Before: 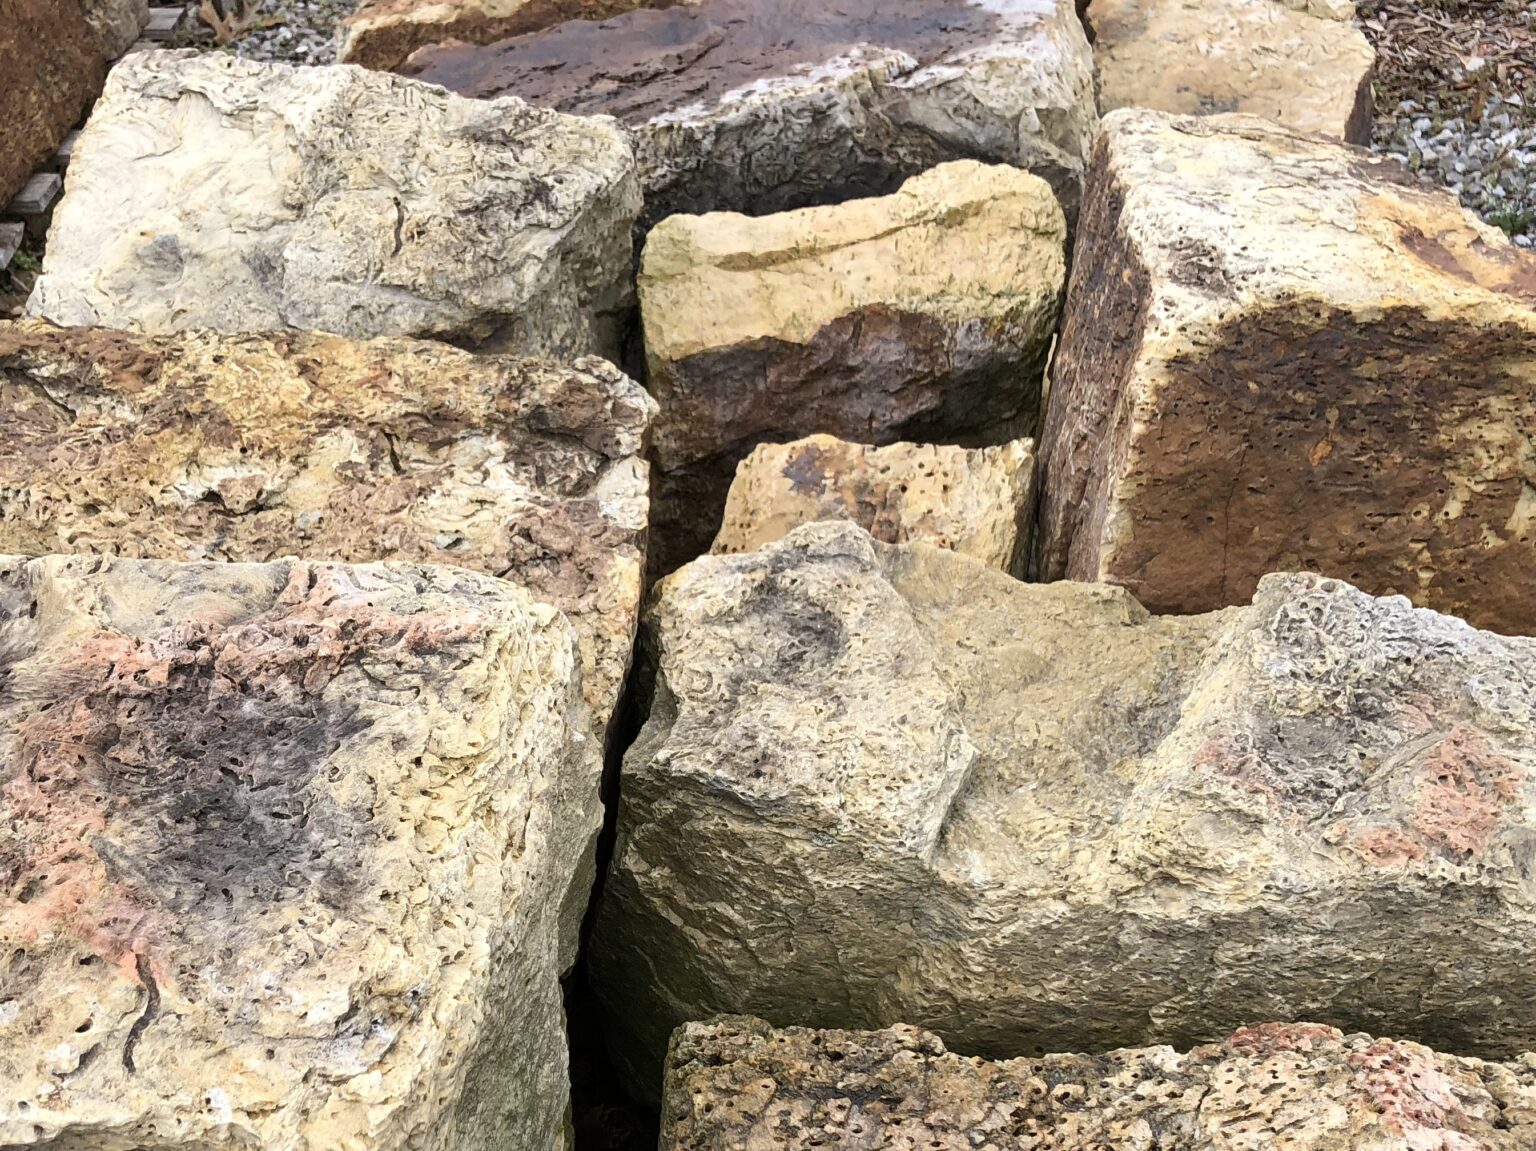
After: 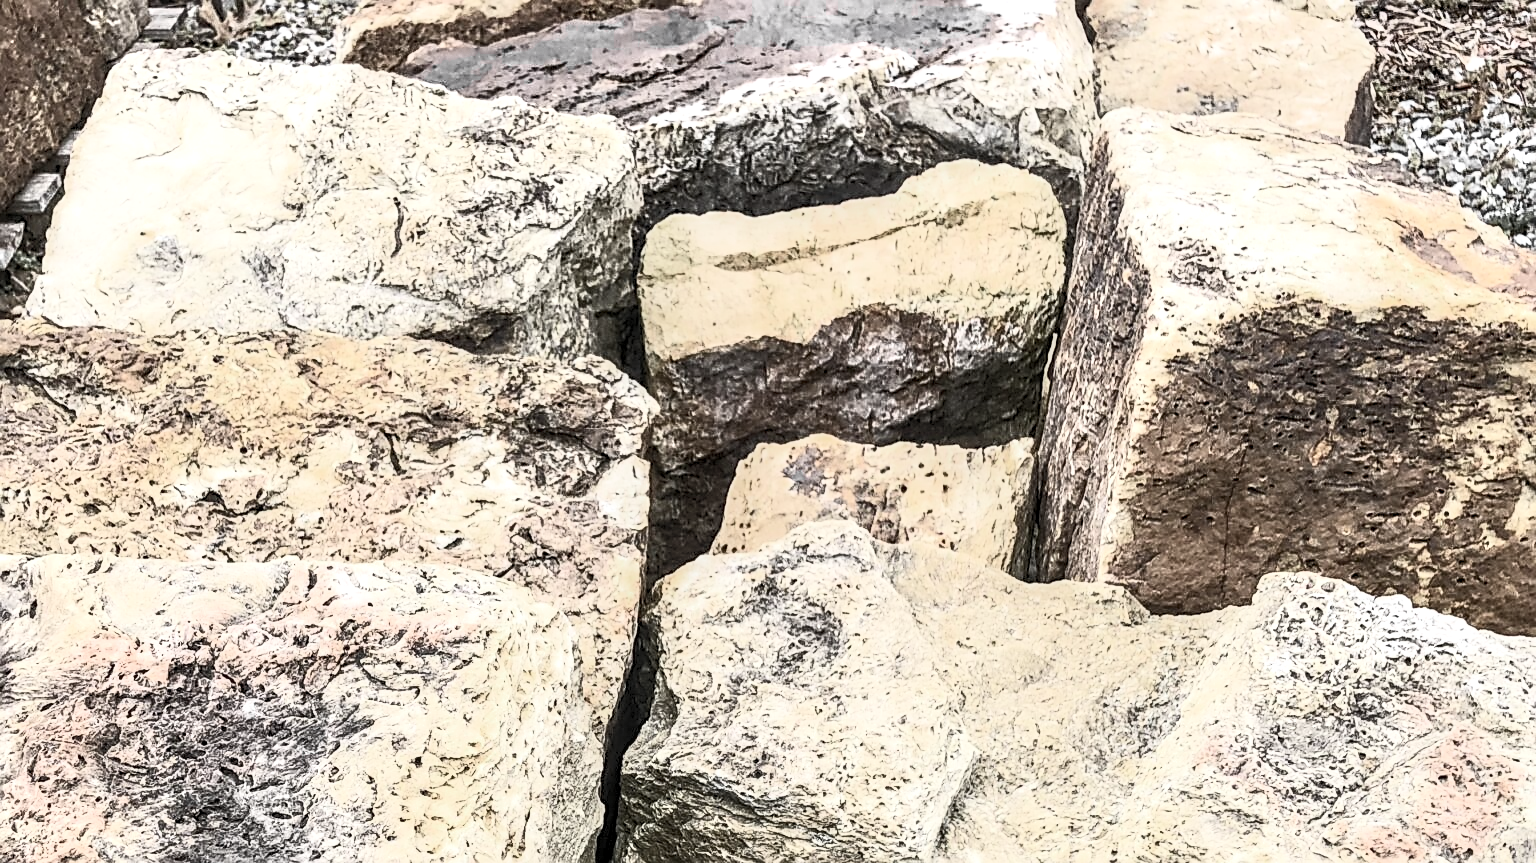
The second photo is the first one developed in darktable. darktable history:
crop: bottom 24.988%
contrast brightness saturation: contrast 0.57, brightness 0.57, saturation -0.34
sharpen: amount 0.6
color zones: curves: ch0 [(0.004, 0.388) (0.125, 0.392) (0.25, 0.404) (0.375, 0.5) (0.5, 0.5) (0.625, 0.5) (0.75, 0.5) (0.875, 0.5)]; ch1 [(0, 0.5) (0.125, 0.5) (0.25, 0.5) (0.375, 0.124) (0.524, 0.124) (0.645, 0.128) (0.789, 0.132) (0.914, 0.096) (0.998, 0.068)]
local contrast: detail 150%
